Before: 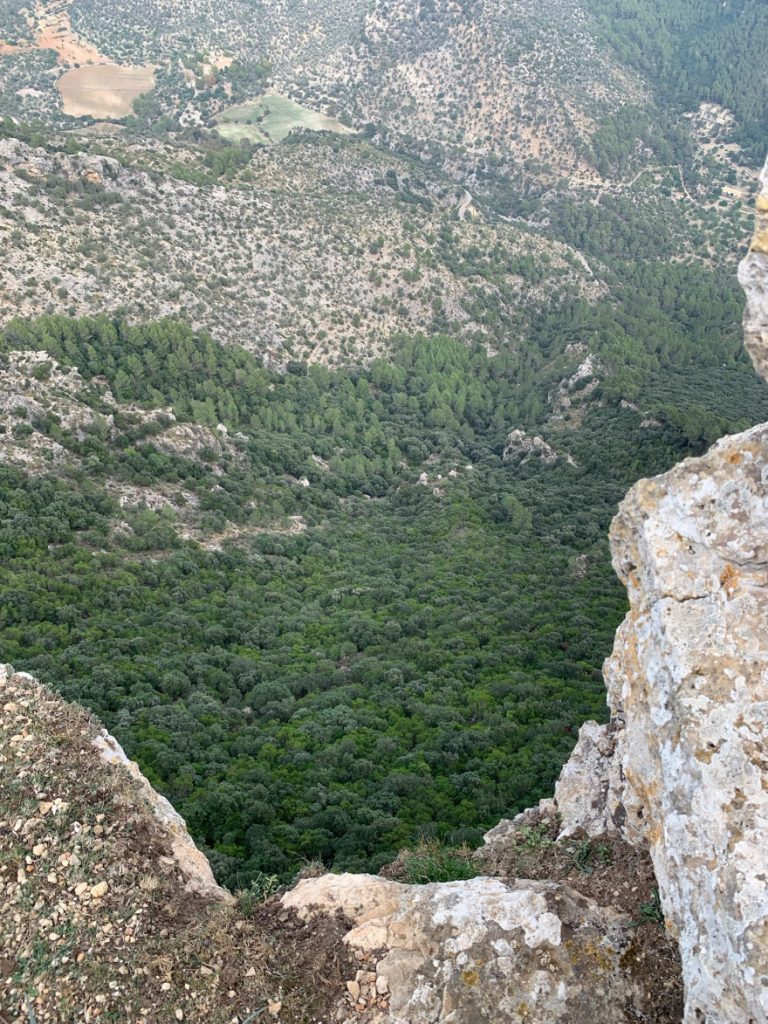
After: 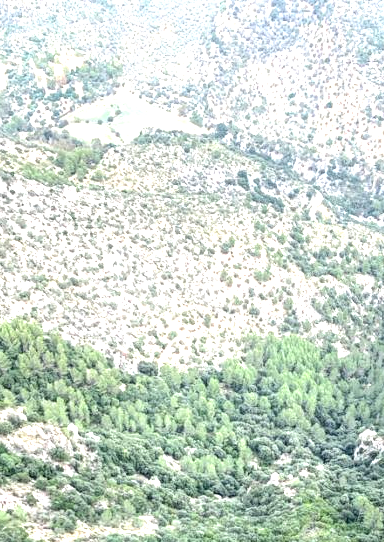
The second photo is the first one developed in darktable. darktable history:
contrast brightness saturation: contrast 0.104, brightness 0.292, saturation 0.146
exposure: black level correction 0, exposure 1.199 EV, compensate highlight preservation false
crop: left 19.469%, right 30.411%, bottom 46.986%
local contrast: detail 203%
